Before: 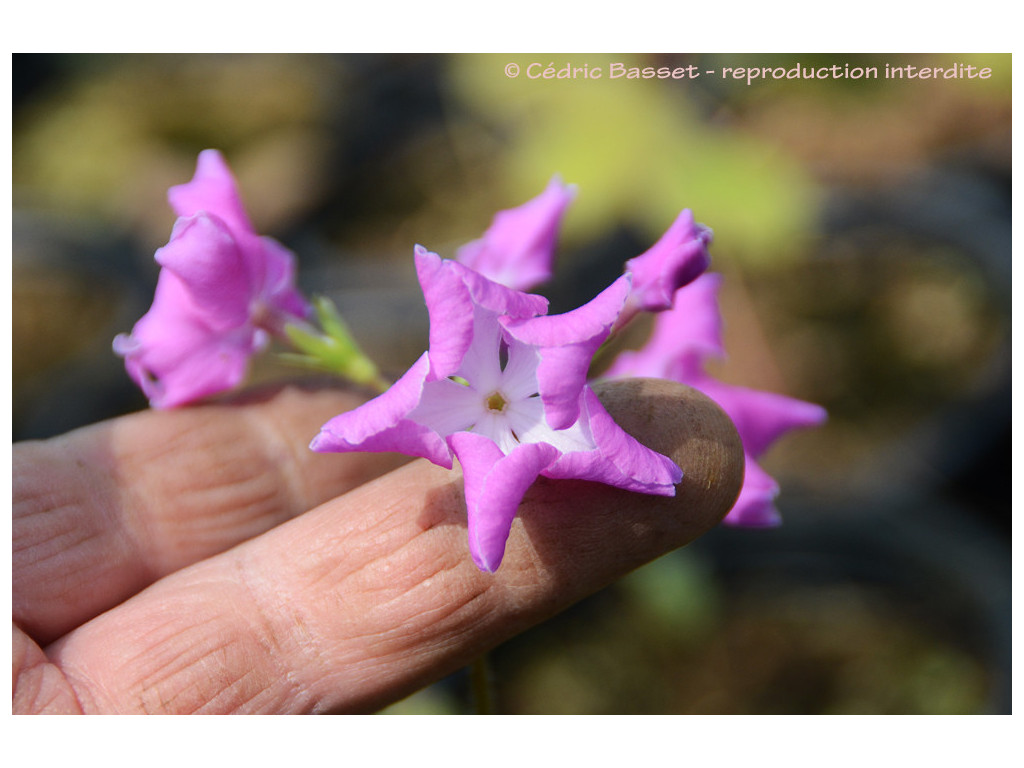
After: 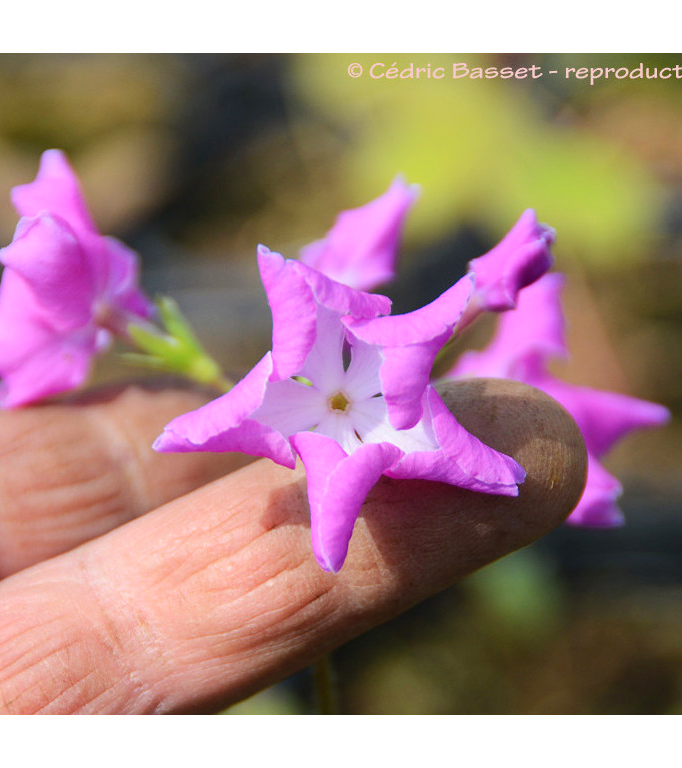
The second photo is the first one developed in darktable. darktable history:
crop: left 15.419%, right 17.914%
contrast brightness saturation: contrast 0.07, brightness 0.08, saturation 0.18
